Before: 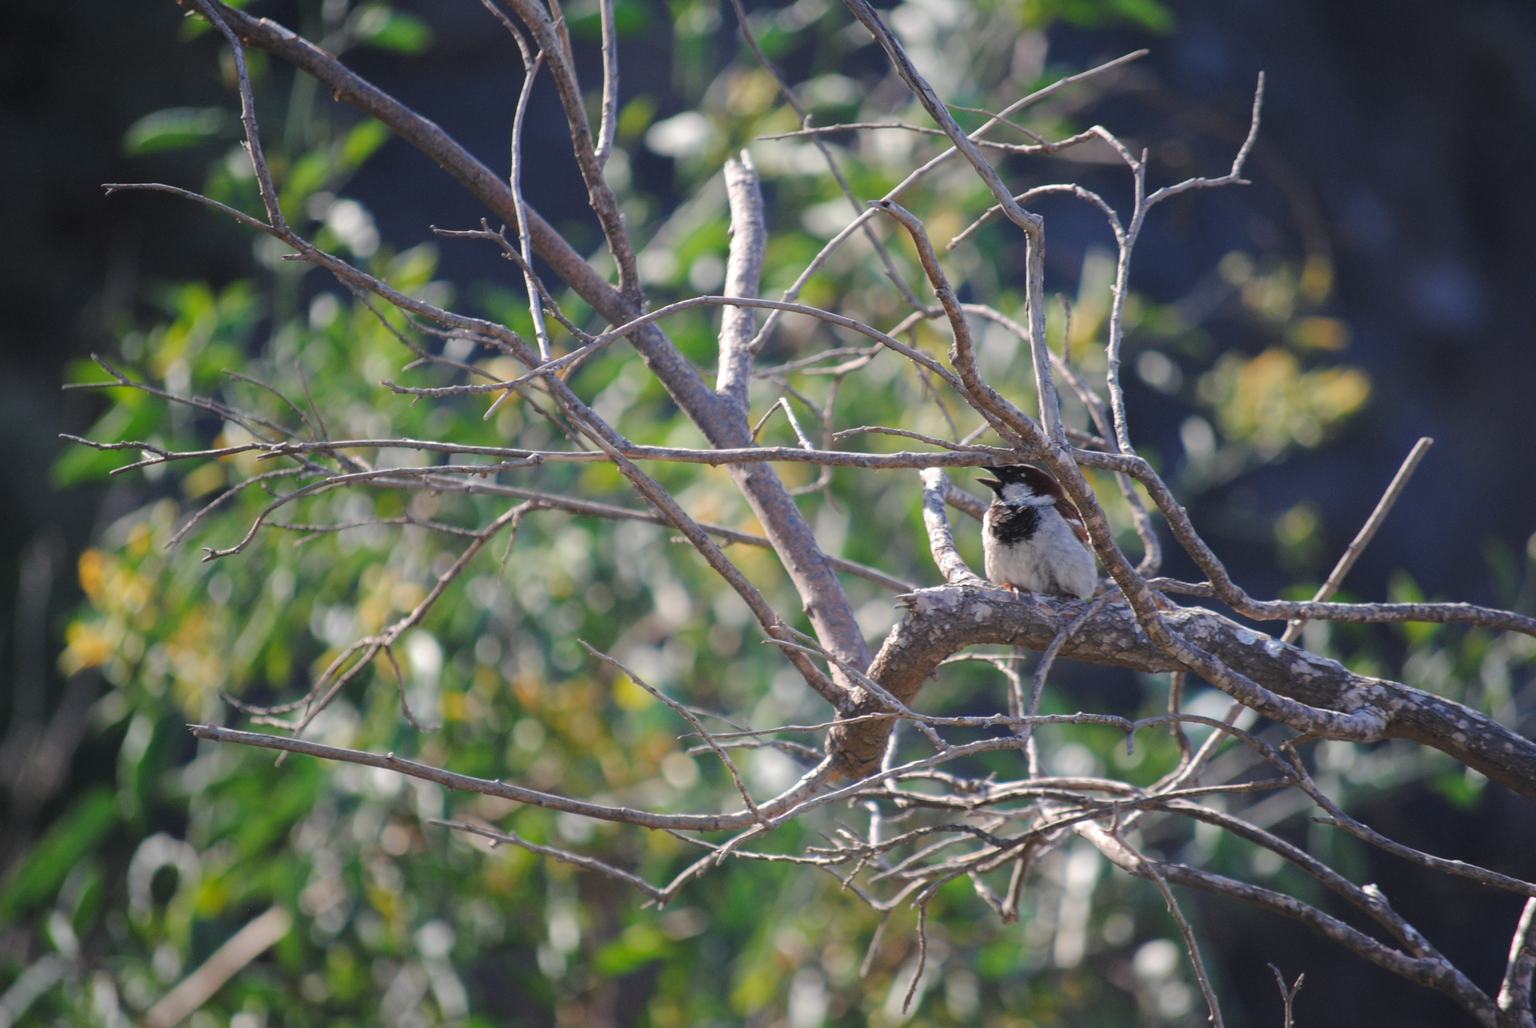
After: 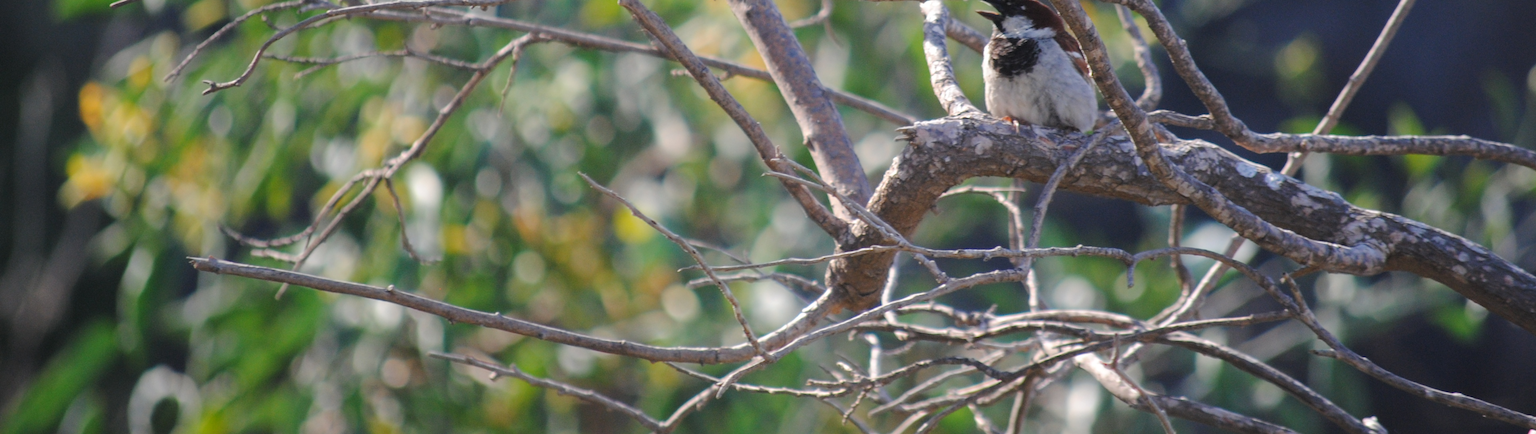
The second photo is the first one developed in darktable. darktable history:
crop: top 45.501%, bottom 12.219%
